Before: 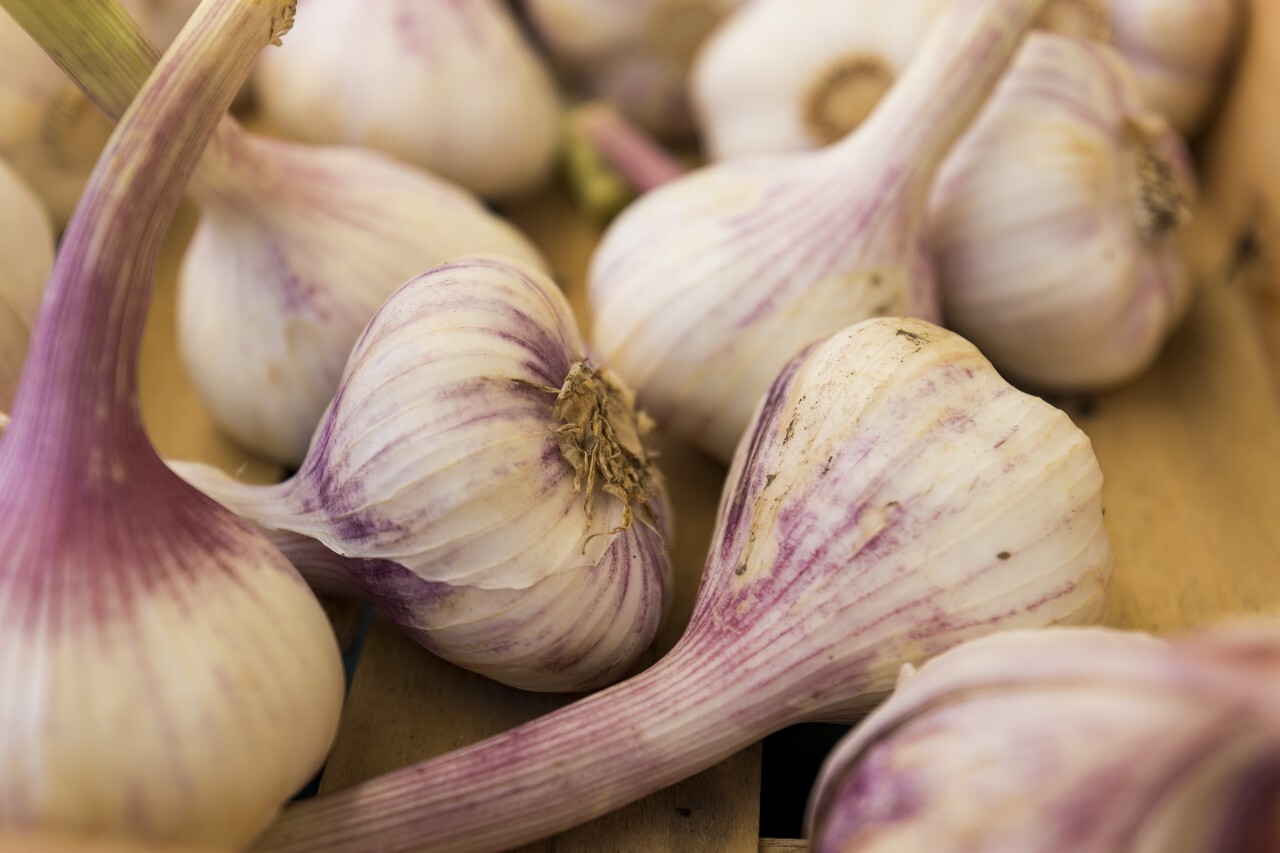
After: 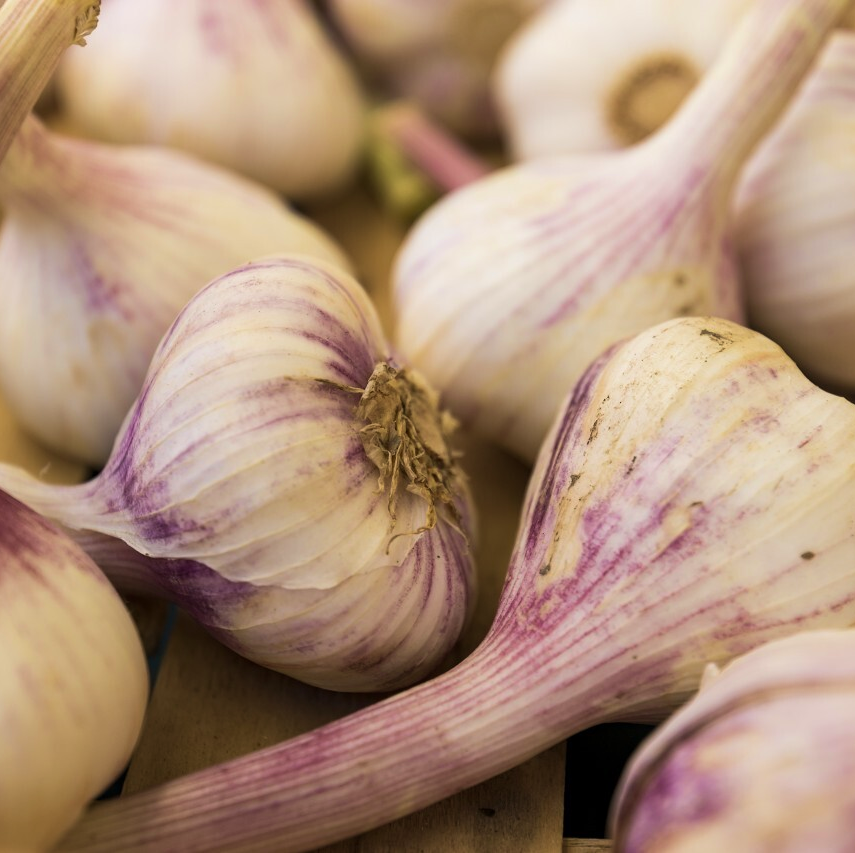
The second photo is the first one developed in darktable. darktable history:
crop and rotate: left 15.356%, right 17.815%
velvia: on, module defaults
